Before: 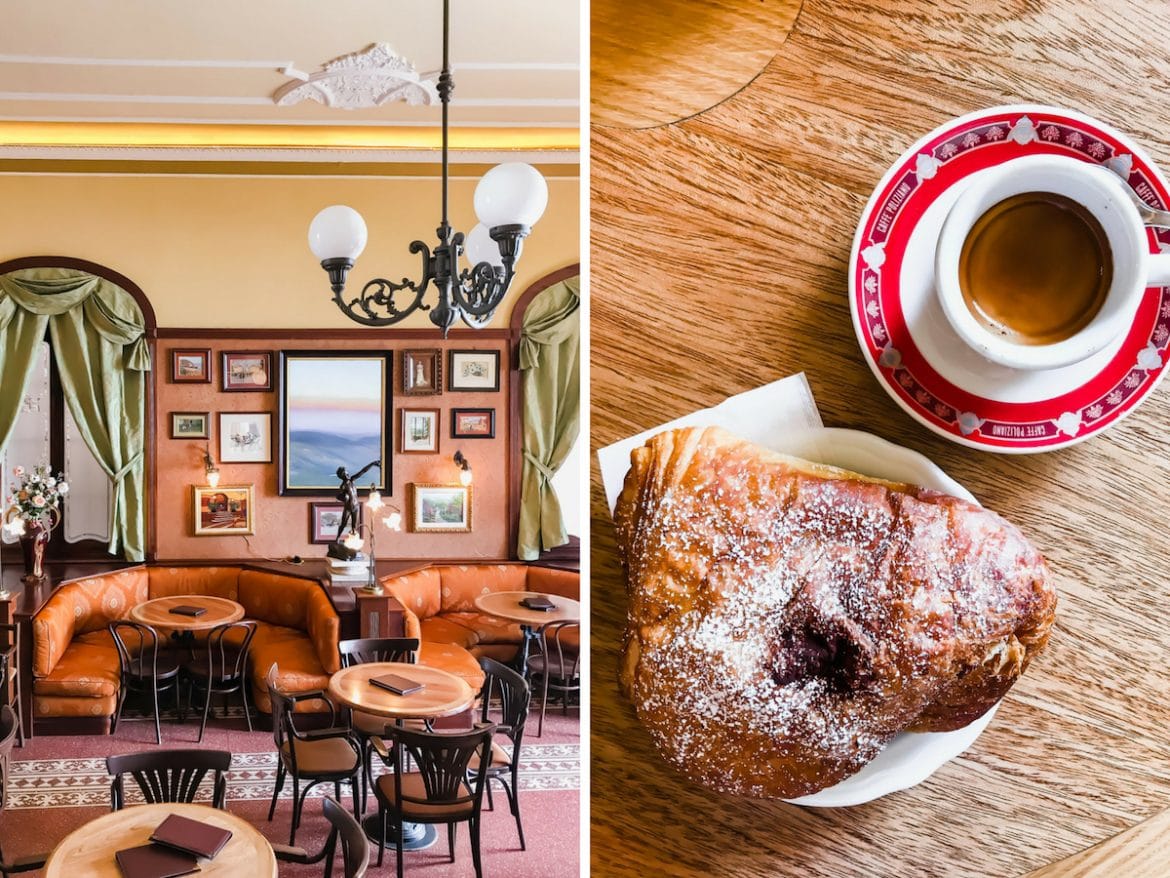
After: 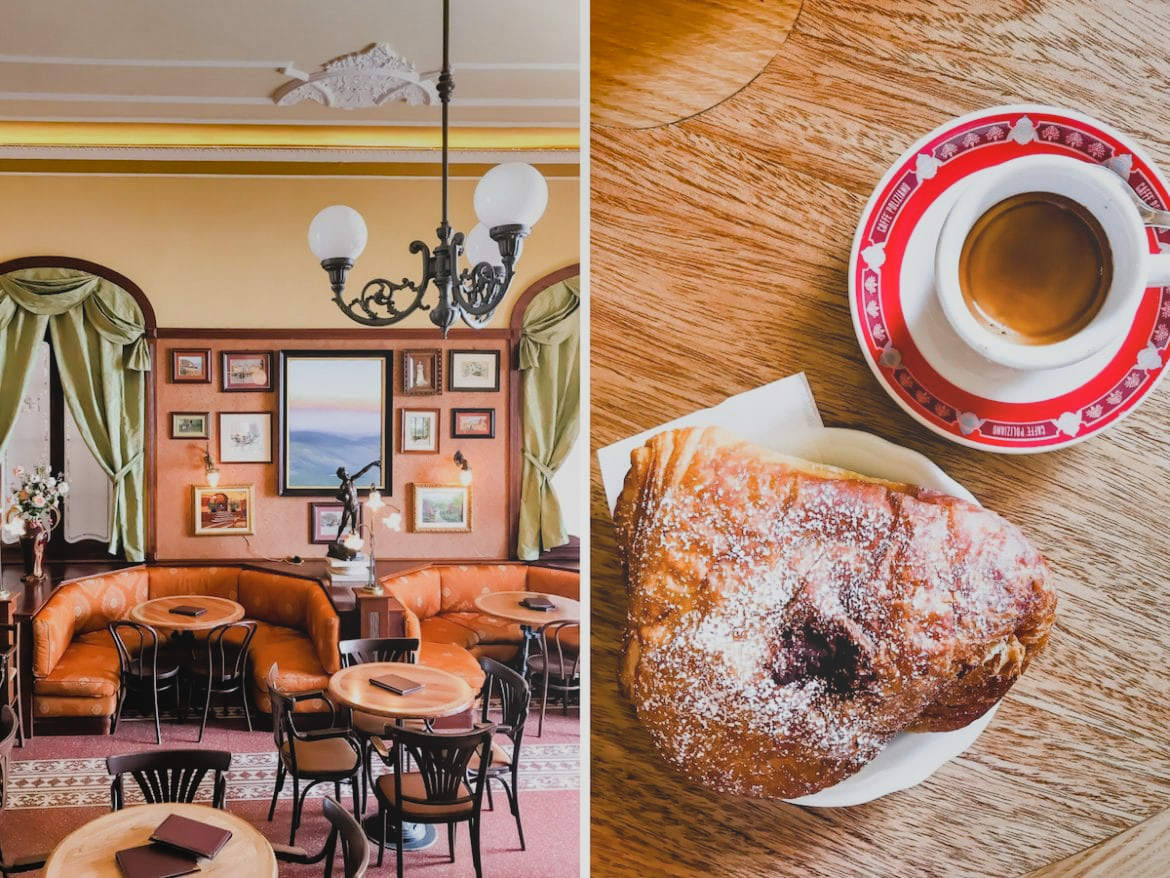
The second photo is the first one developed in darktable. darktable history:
filmic rgb: white relative exposure 3.9 EV, hardness 4.26
bloom: size 38%, threshold 95%, strength 30%
shadows and highlights: shadows 24.5, highlights -78.15, soften with gaussian
